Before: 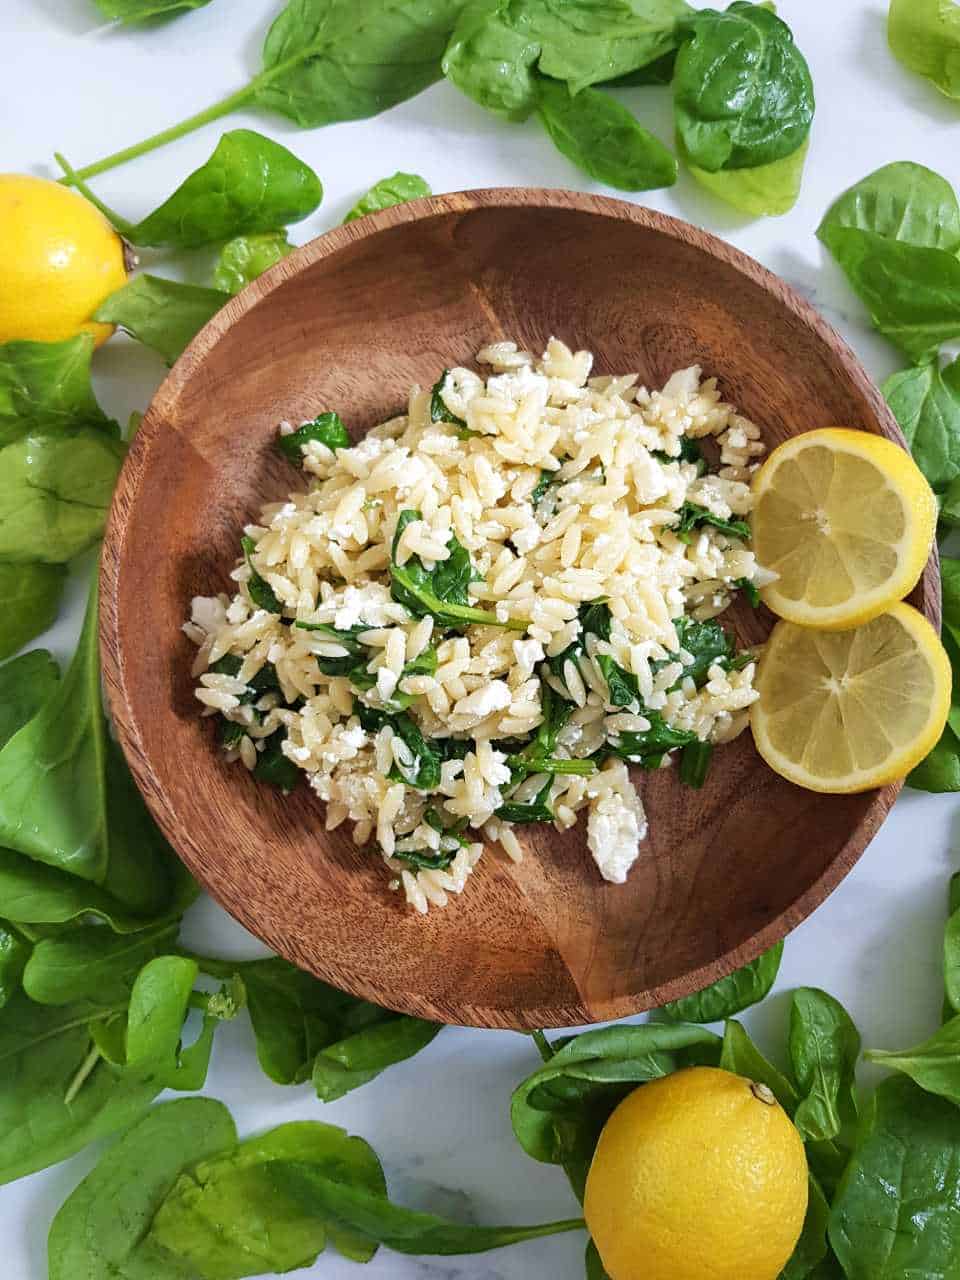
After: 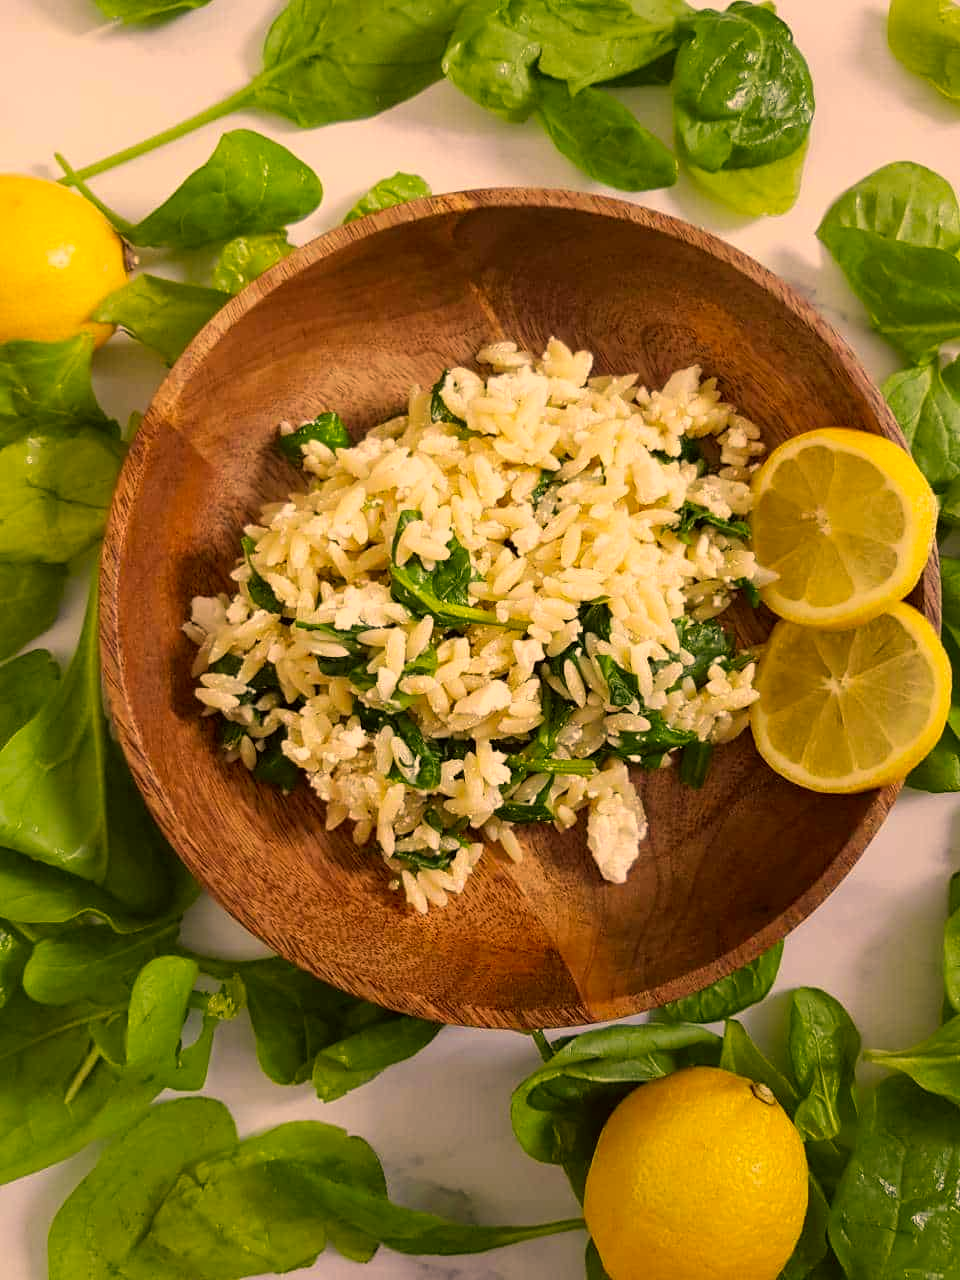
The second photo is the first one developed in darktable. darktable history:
exposure: black level correction 0.001, exposure -0.197 EV, compensate highlight preservation false
color correction: highlights a* 17.99, highlights b* 35.95, shadows a* 1.8, shadows b* 6.42, saturation 1.02
